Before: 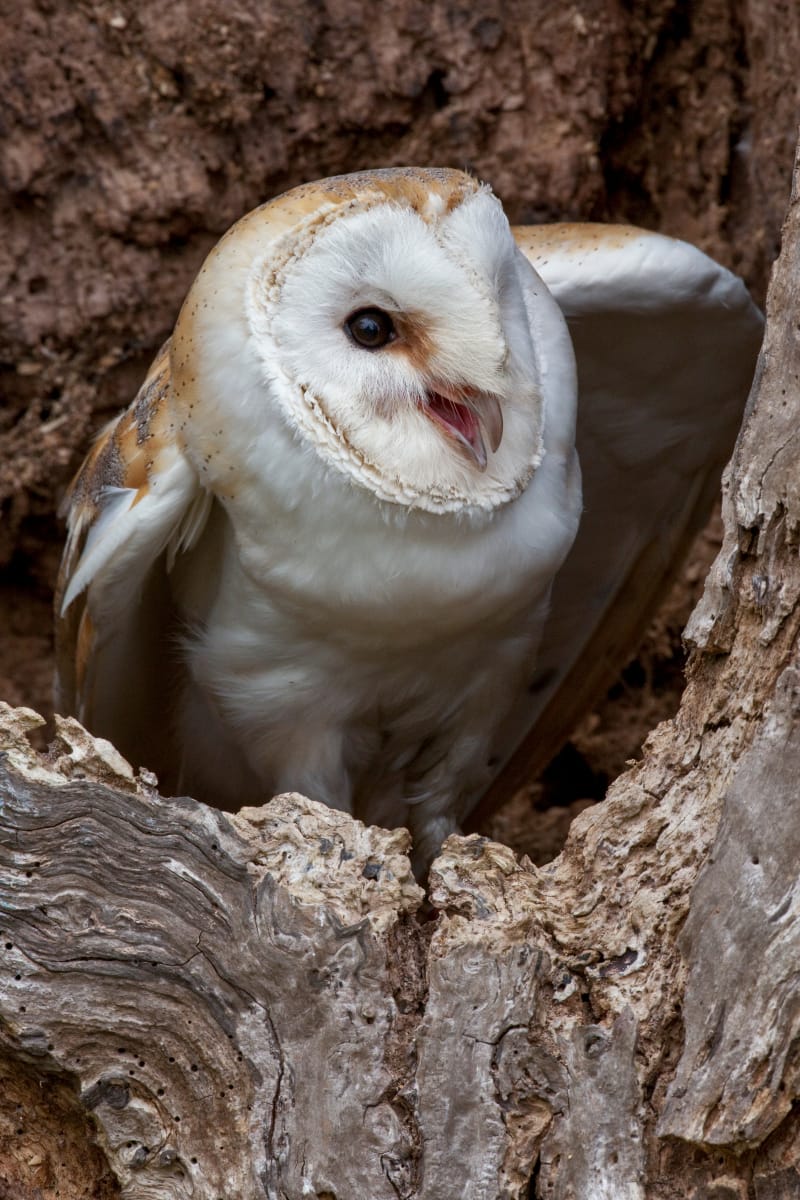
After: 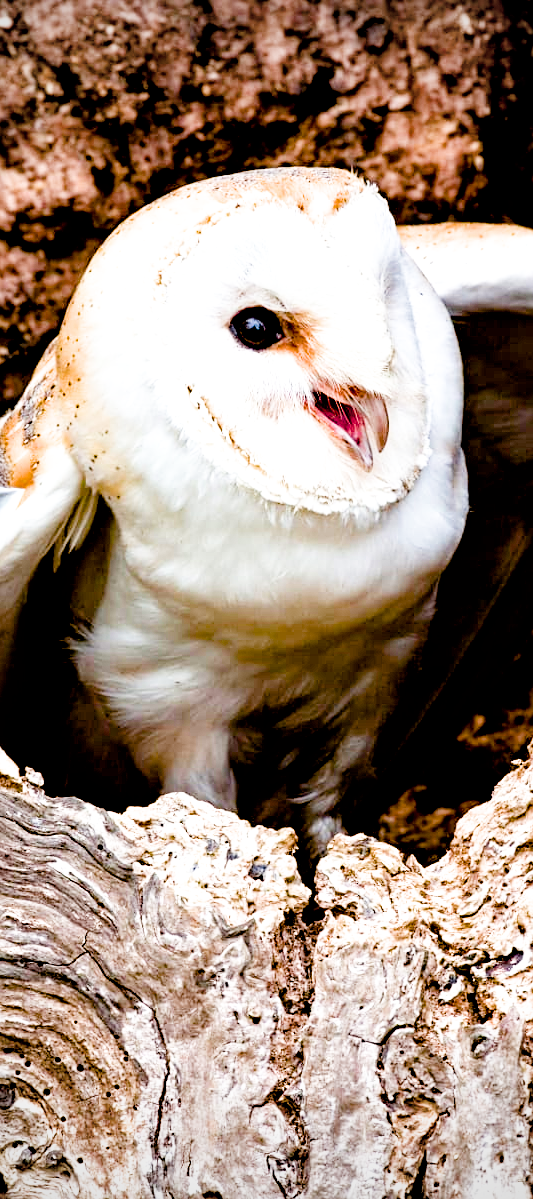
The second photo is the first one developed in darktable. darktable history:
filmic rgb: black relative exposure -5.1 EV, white relative exposure 3.55 EV, hardness 3.17, contrast 1.298, highlights saturation mix -49.51%
haze removal: compatibility mode true, adaptive false
color balance rgb: perceptual saturation grading › global saturation 20%, perceptual saturation grading › highlights -25.548%, perceptual saturation grading › shadows 49.583%
exposure: black level correction 0.014, exposure 1.765 EV, compensate exposure bias true, compensate highlight preservation false
crop and rotate: left 14.37%, right 18.942%
vignetting: on, module defaults
sharpen: amount 0.209
